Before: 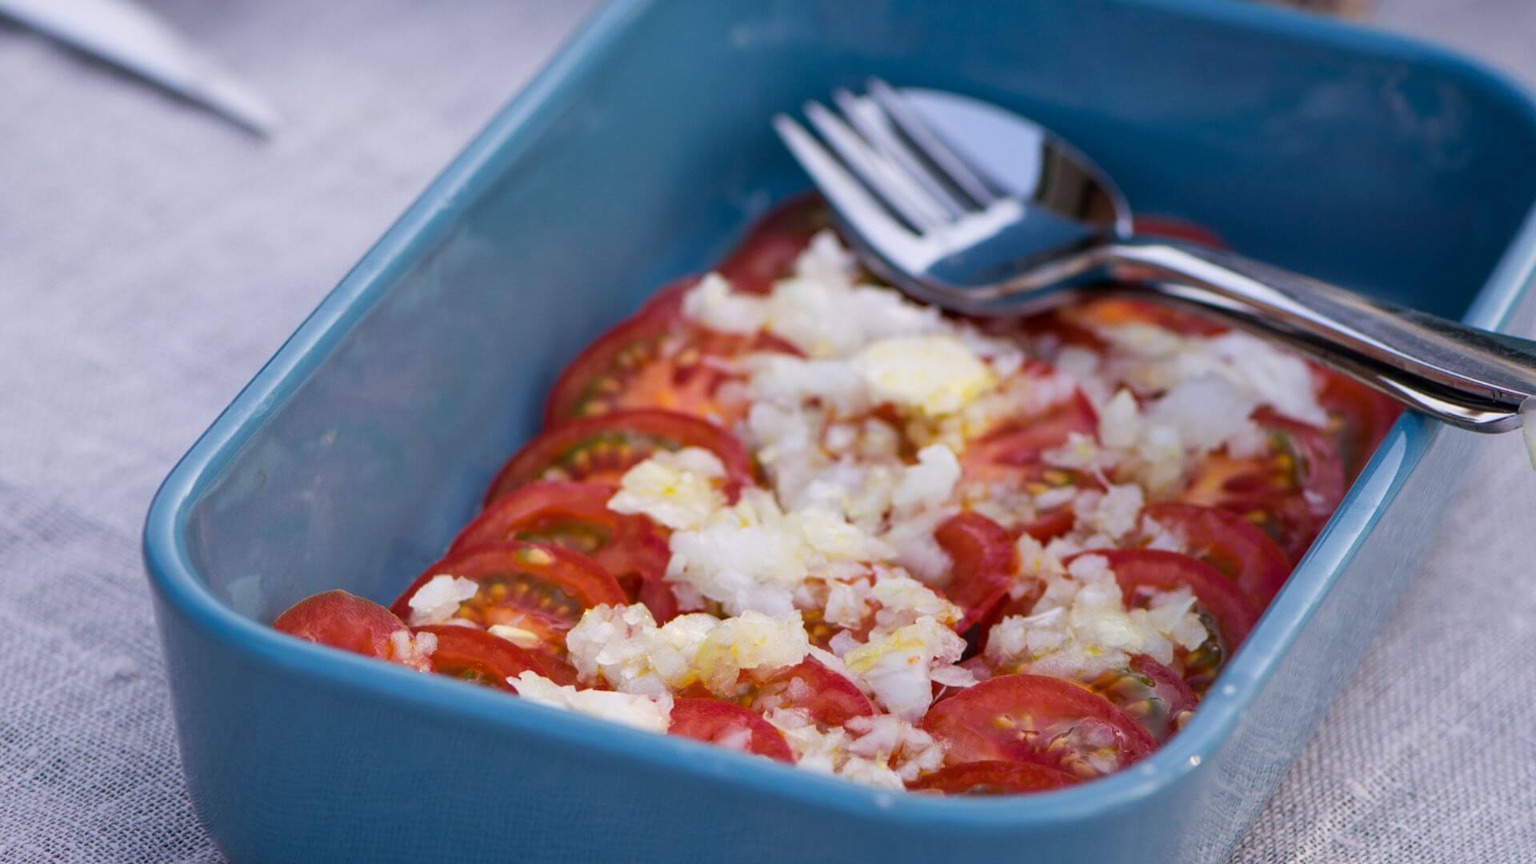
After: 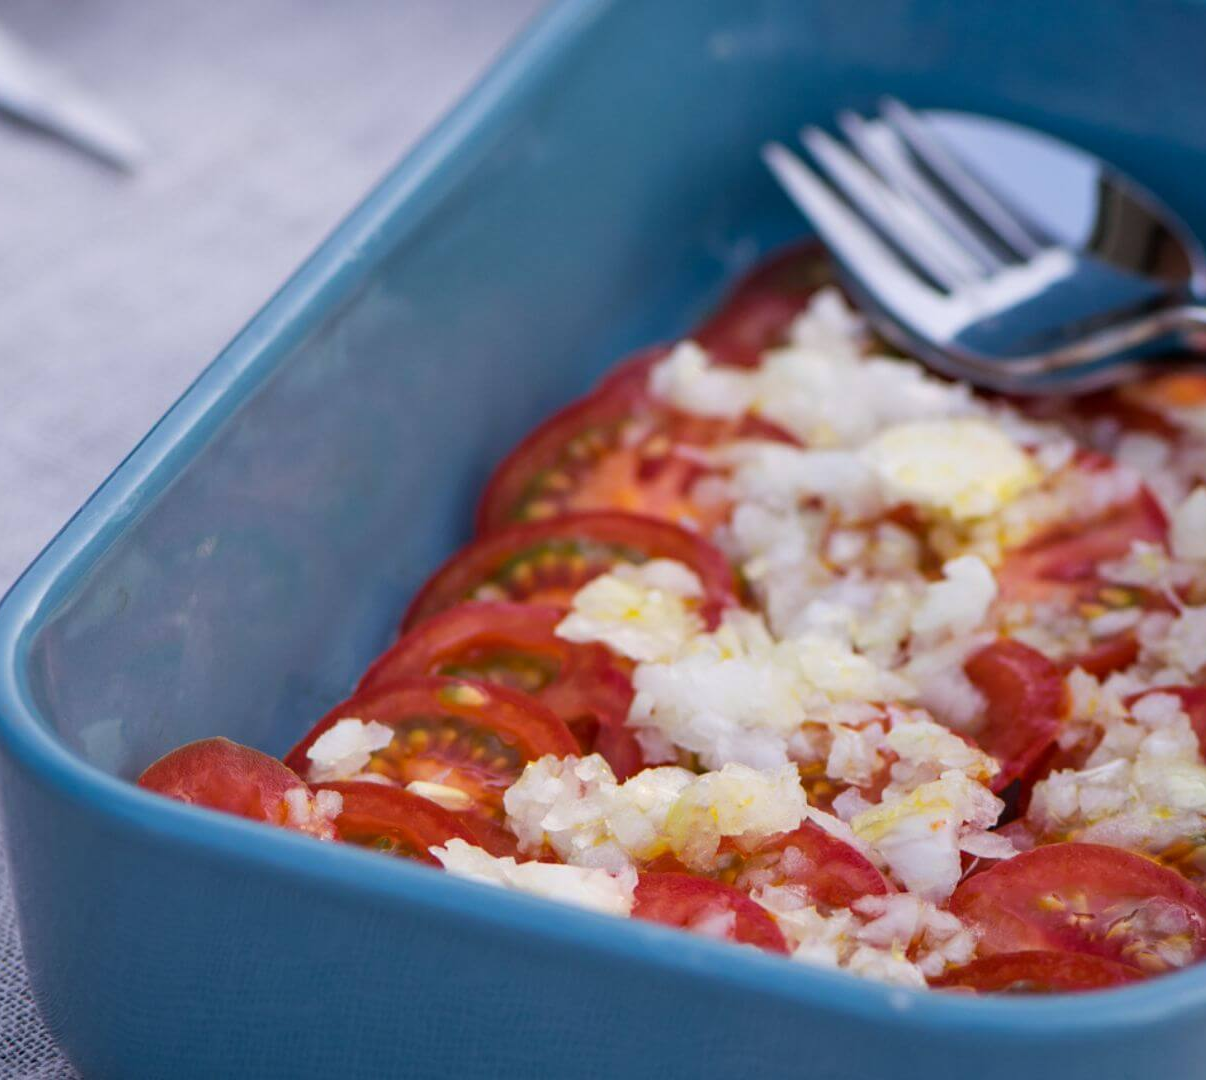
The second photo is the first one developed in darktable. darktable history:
exposure: compensate highlight preservation false
crop: left 10.644%, right 26.528%
